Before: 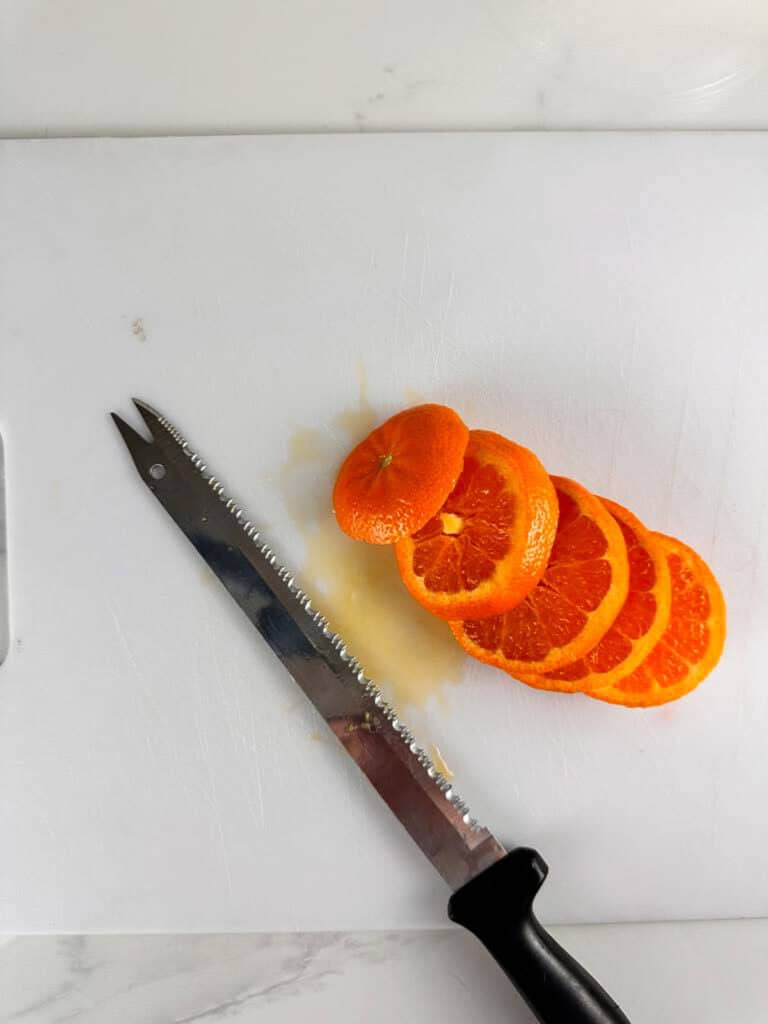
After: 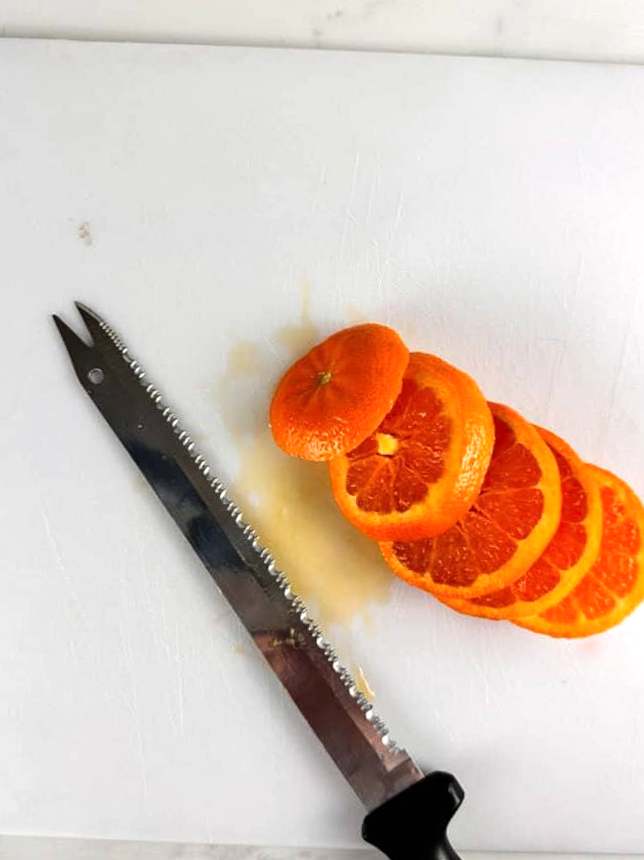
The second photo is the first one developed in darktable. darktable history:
tone equalizer: -8 EV -0.454 EV, -7 EV -0.377 EV, -6 EV -0.31 EV, -5 EV -0.242 EV, -3 EV 0.227 EV, -2 EV 0.342 EV, -1 EV 0.38 EV, +0 EV 0.4 EV, edges refinement/feathering 500, mask exposure compensation -1.57 EV, preserve details no
crop and rotate: angle -3.15°, left 5.37%, top 5.201%, right 4.695%, bottom 4.737%
